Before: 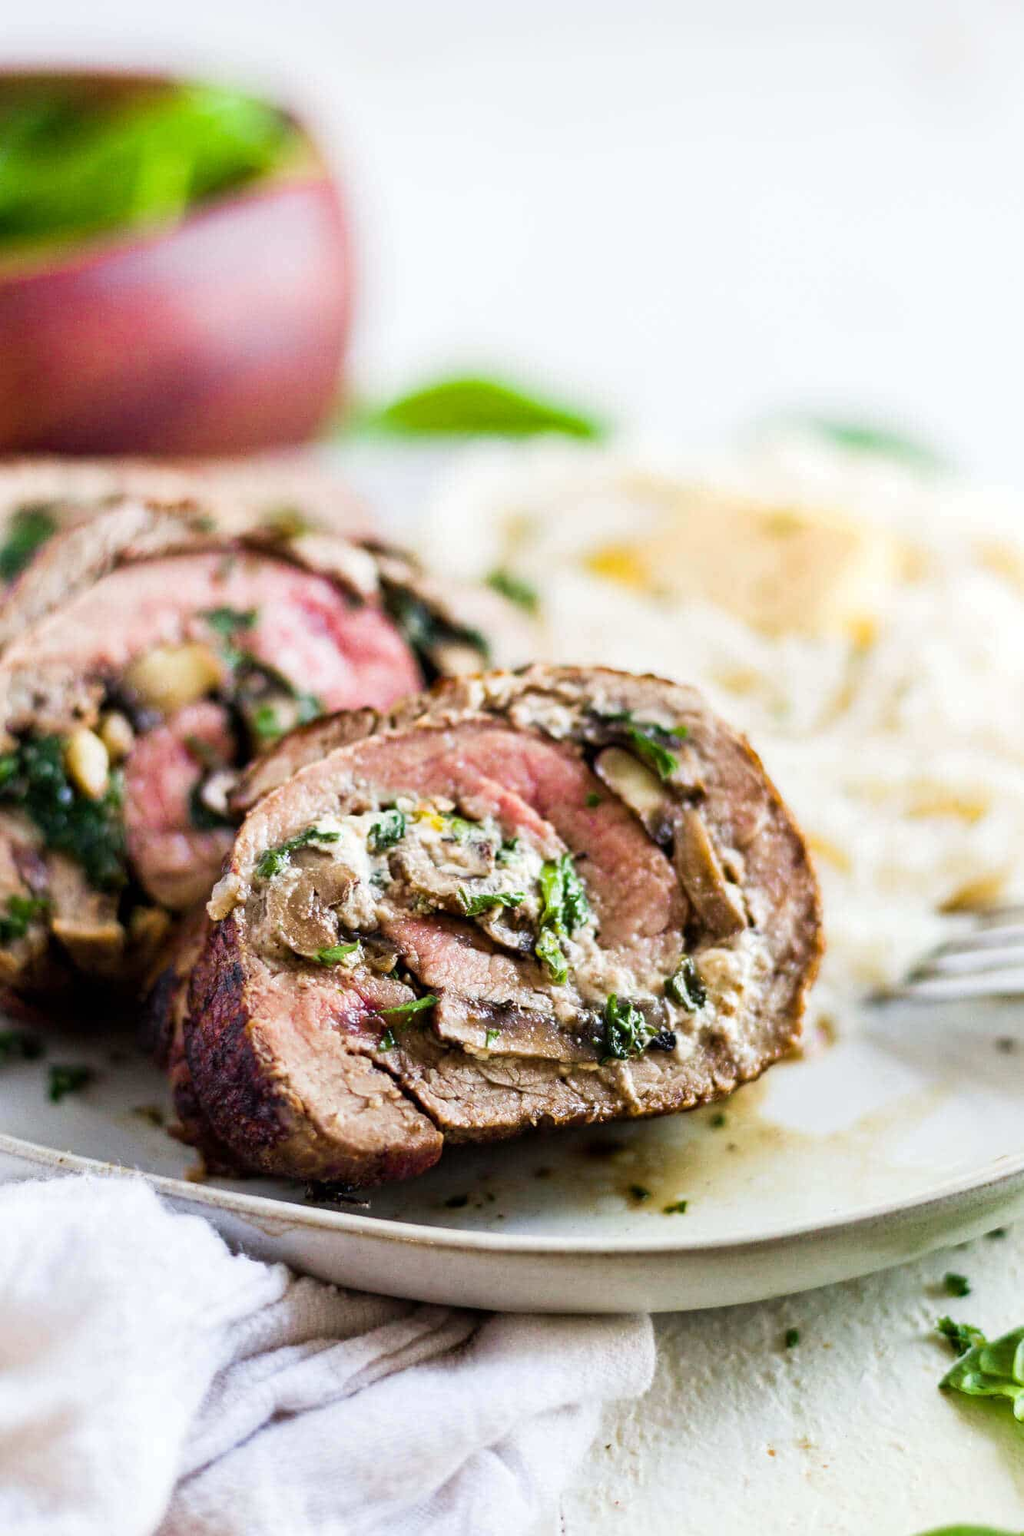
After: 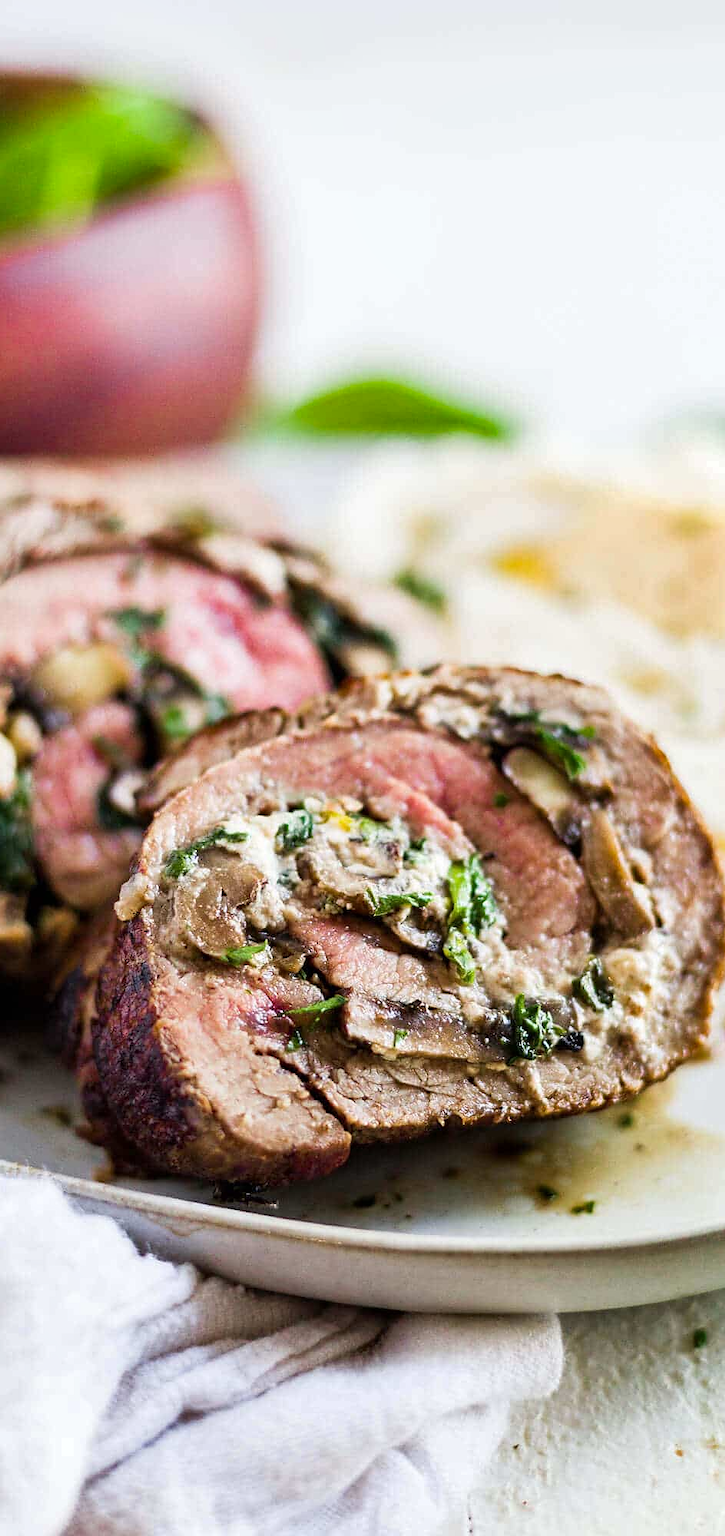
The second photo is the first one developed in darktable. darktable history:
shadows and highlights: shadows 29.61, highlights -30.39, low approximation 0.01, soften with gaussian
sharpen: radius 0.969, amount 0.614
crop and rotate: left 9.02%, right 20.074%
